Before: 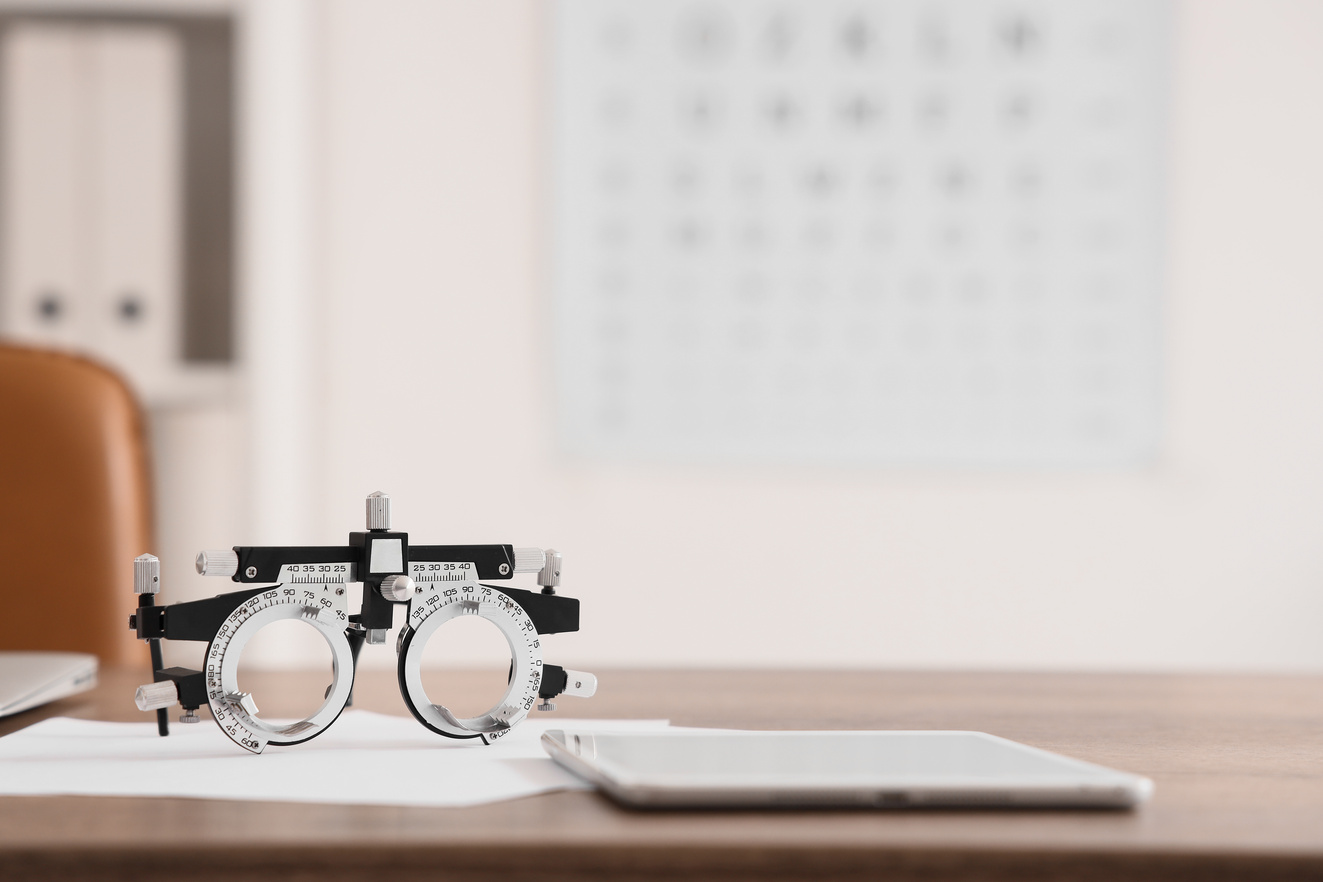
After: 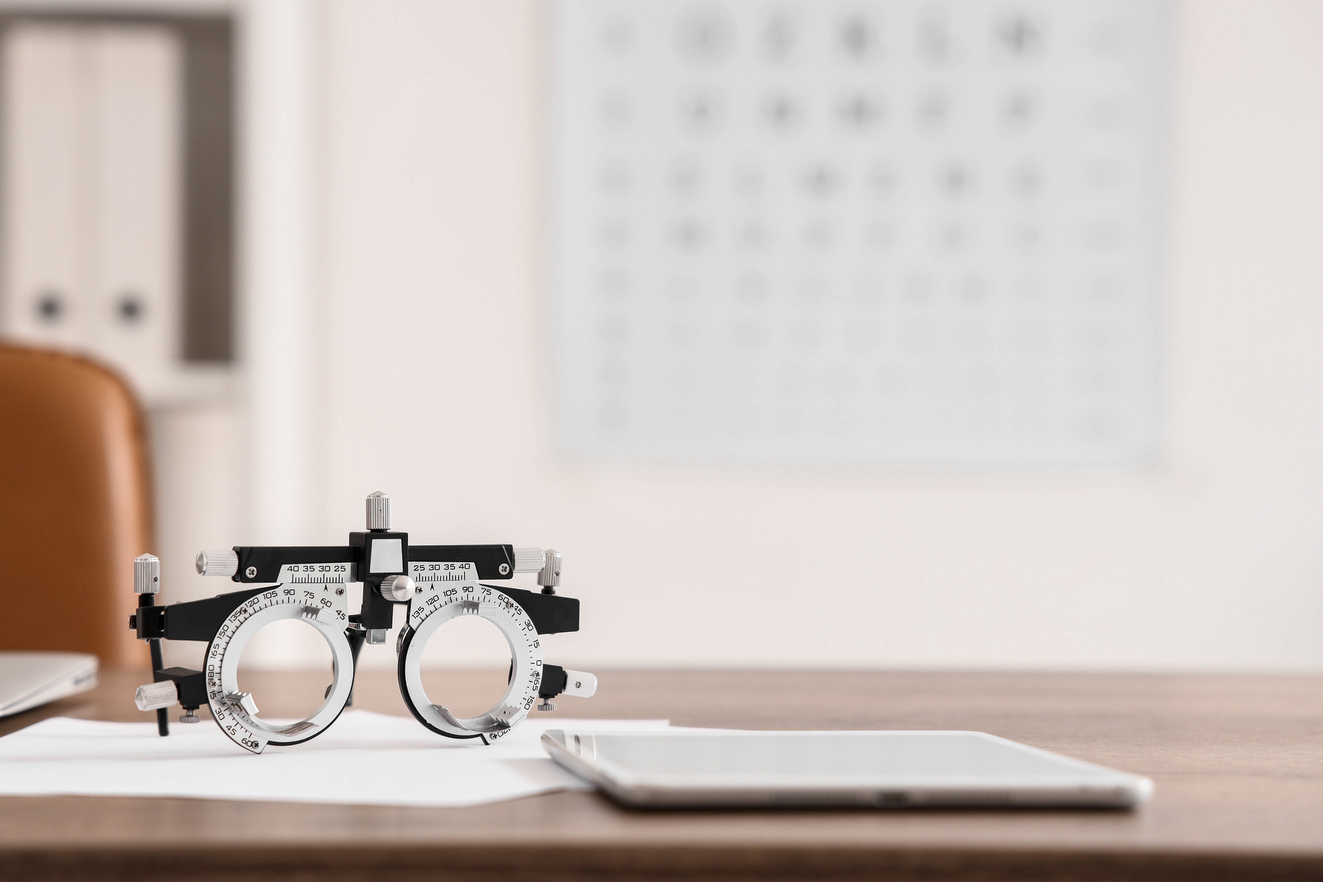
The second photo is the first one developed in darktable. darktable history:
local contrast: highlights 90%, shadows 82%
